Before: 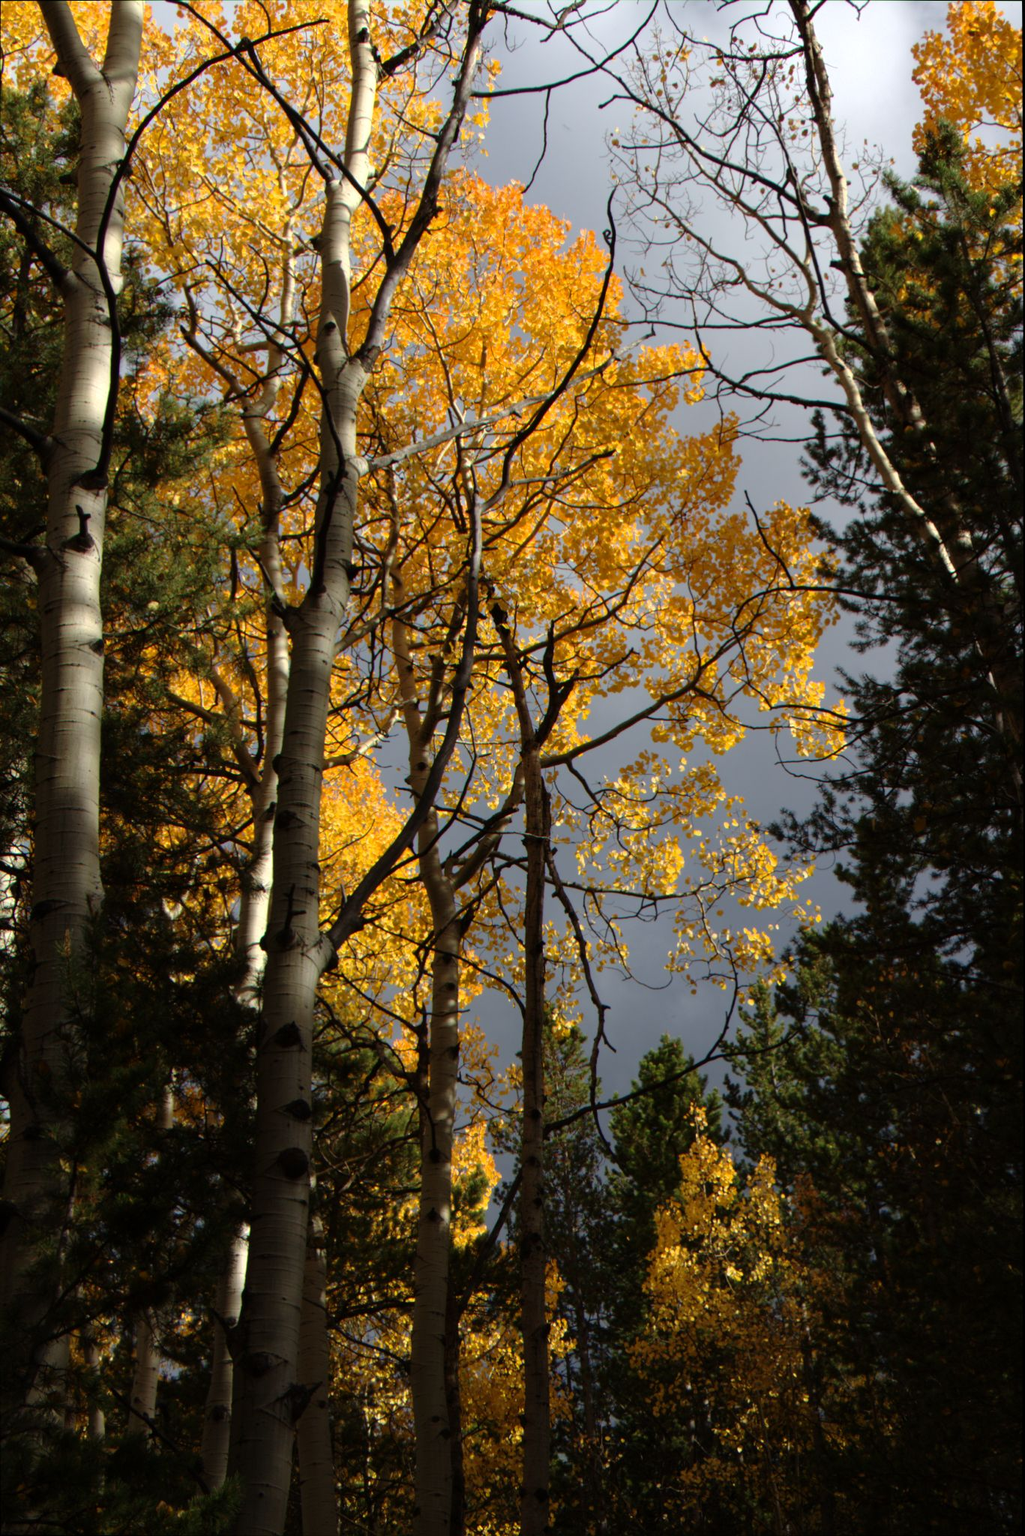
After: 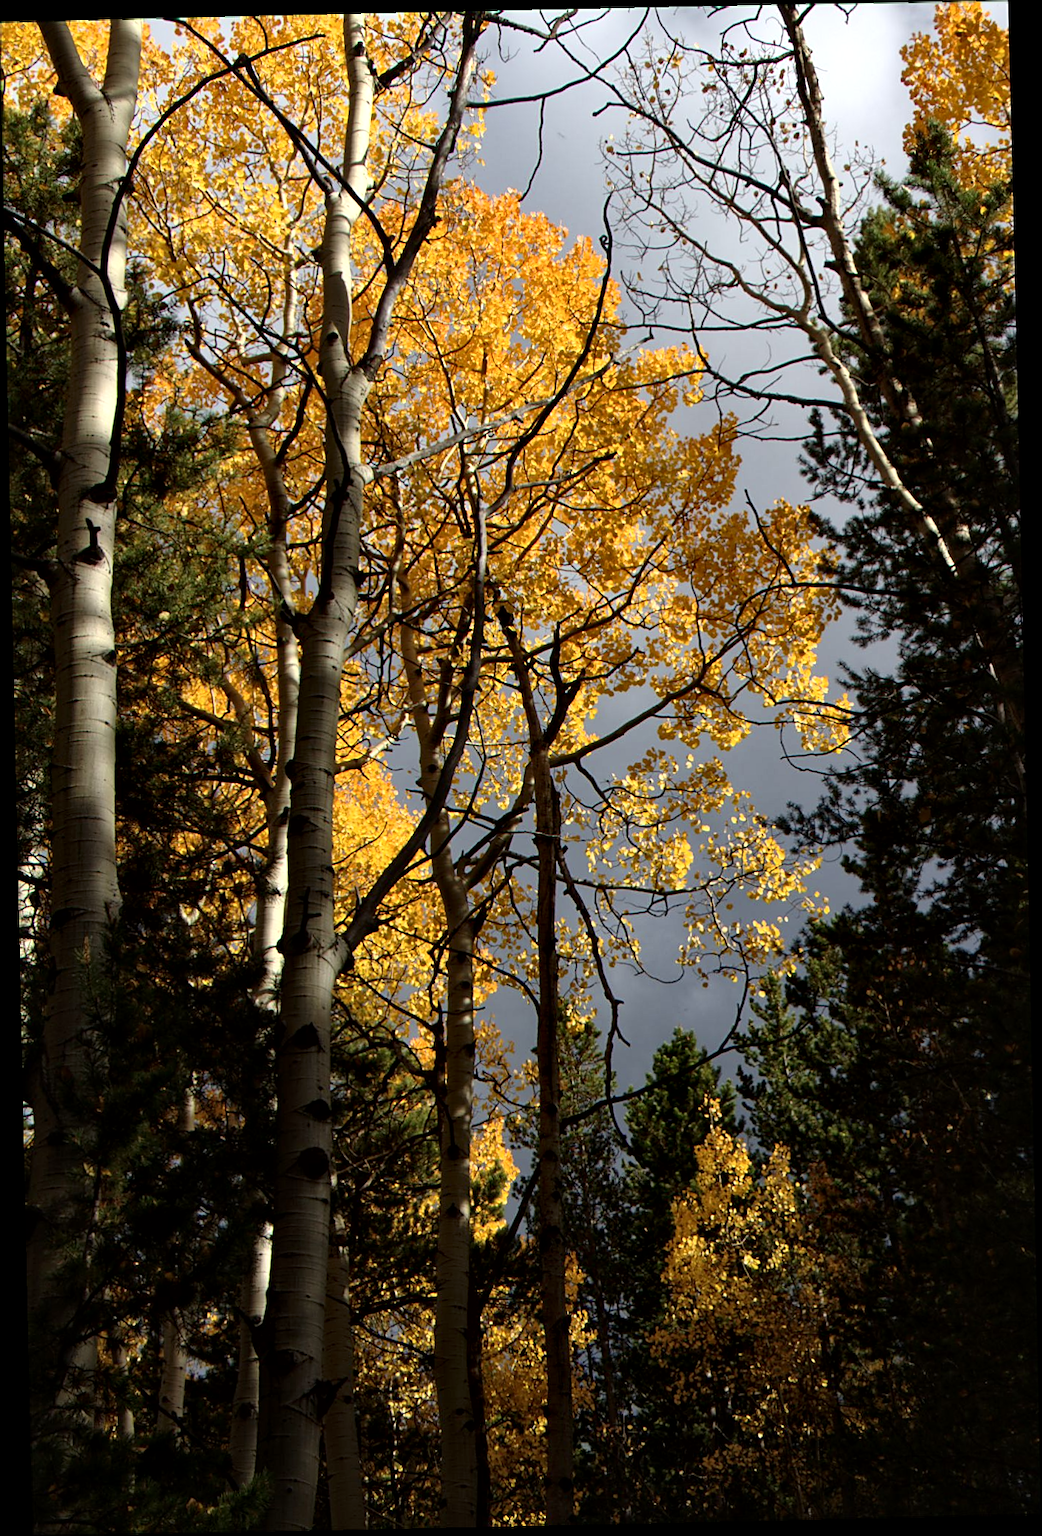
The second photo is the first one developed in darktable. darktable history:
contrast brightness saturation: contrast 0.14
sharpen: on, module defaults
rotate and perspective: rotation -1.24°, automatic cropping off
local contrast: mode bilateral grid, contrast 20, coarseness 50, detail 144%, midtone range 0.2
